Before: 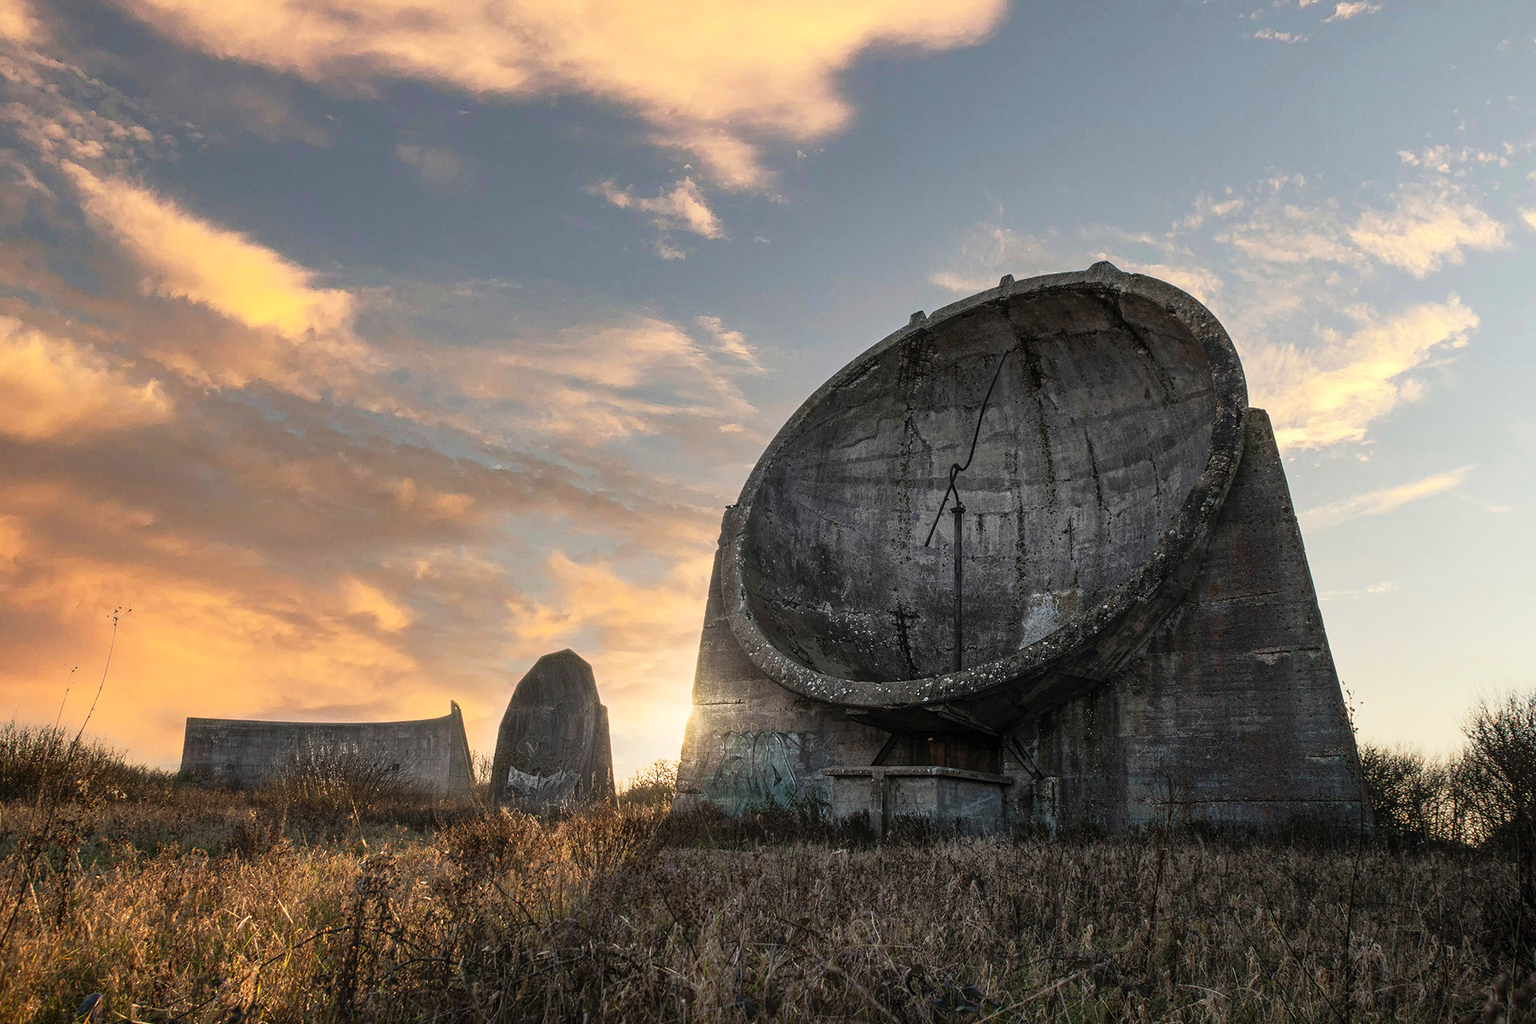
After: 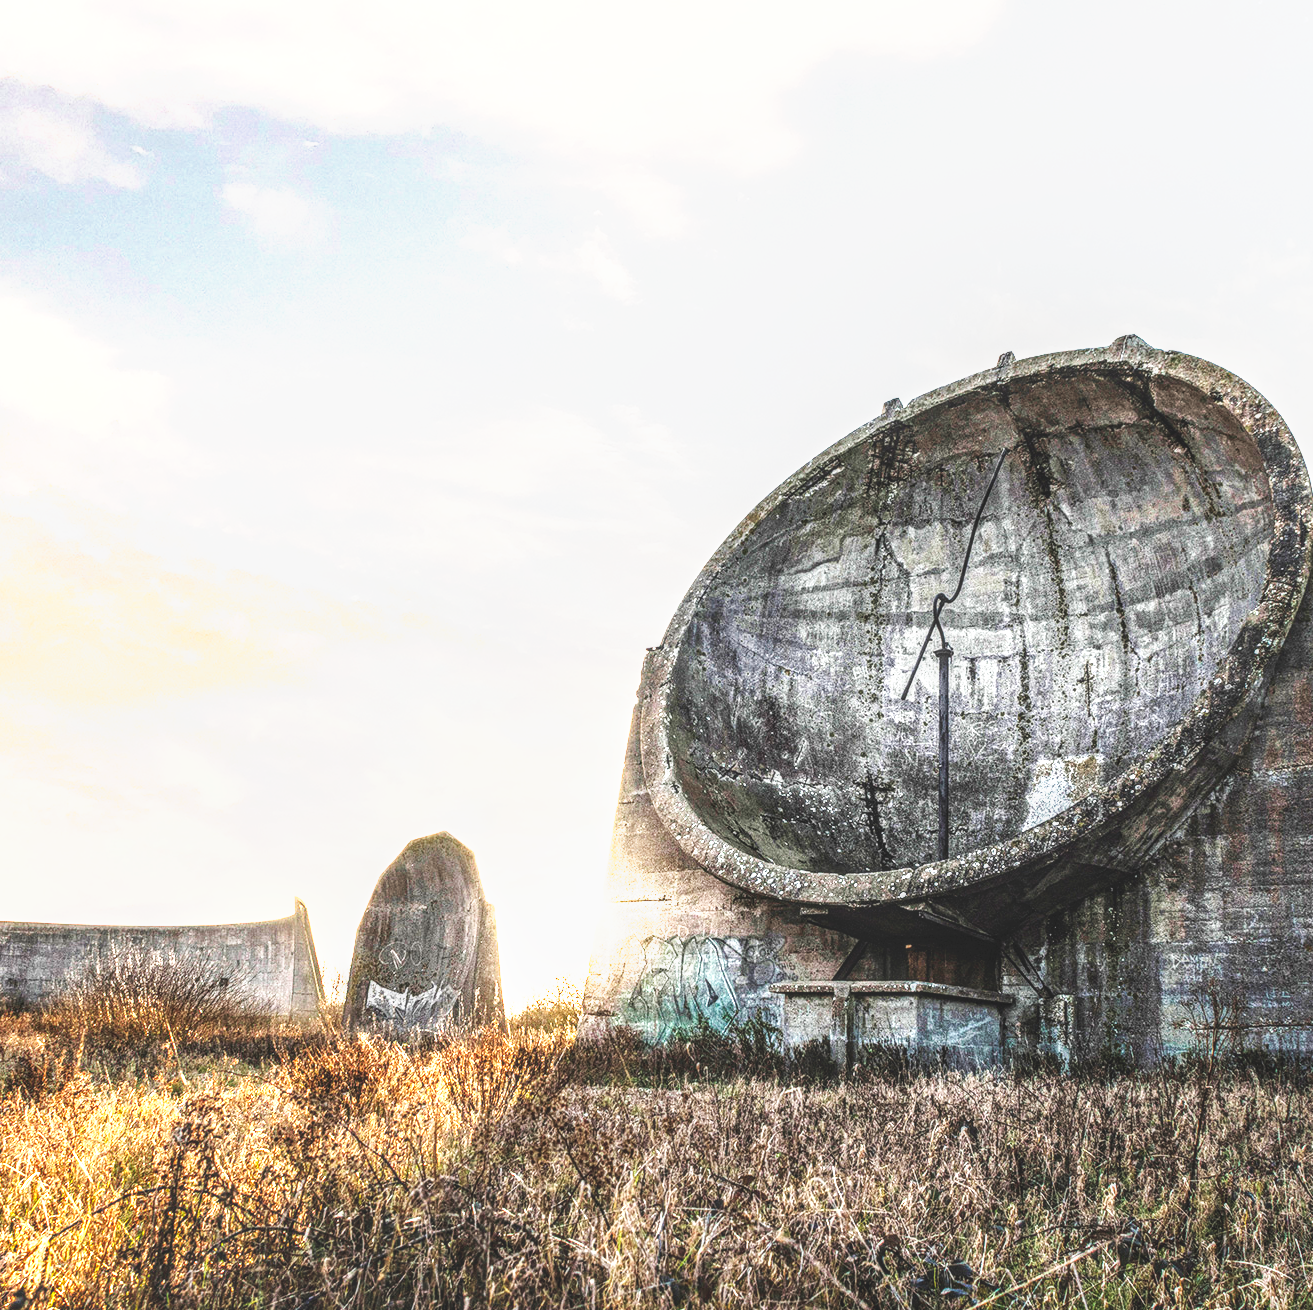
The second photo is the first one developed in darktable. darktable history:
base curve: curves: ch0 [(0, 0) (0.007, 0.004) (0.027, 0.03) (0.046, 0.07) (0.207, 0.54) (0.442, 0.872) (0.673, 0.972) (1, 1)], preserve colors none
local contrast: highlights 1%, shadows 4%, detail 133%
crop and rotate: left 14.459%, right 18.739%
tone curve: curves: ch0 [(0, 0) (0.003, 0.115) (0.011, 0.133) (0.025, 0.157) (0.044, 0.182) (0.069, 0.209) (0.1, 0.239) (0.136, 0.279) (0.177, 0.326) (0.224, 0.379) (0.277, 0.436) (0.335, 0.507) (0.399, 0.587) (0.468, 0.671) (0.543, 0.75) (0.623, 0.837) (0.709, 0.916) (0.801, 0.978) (0.898, 0.985) (1, 1)], preserve colors none
exposure: exposure 0.201 EV, compensate exposure bias true, compensate highlight preservation false
